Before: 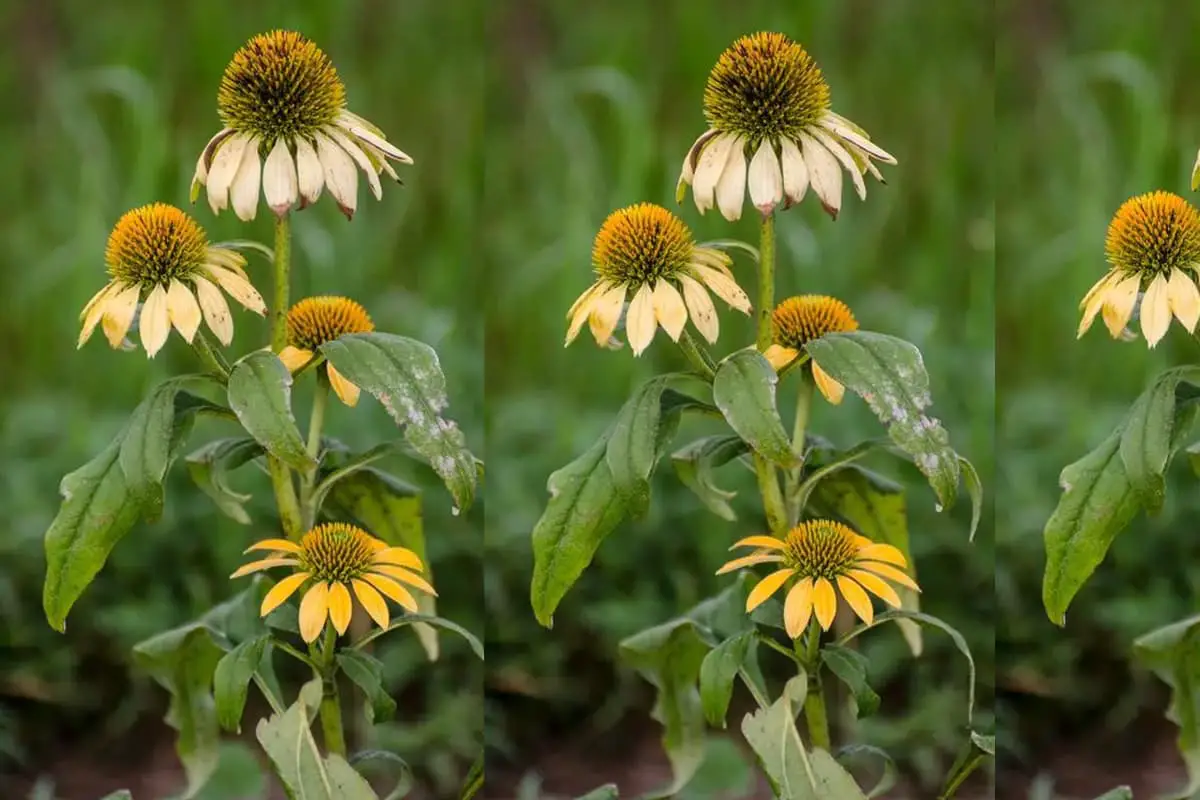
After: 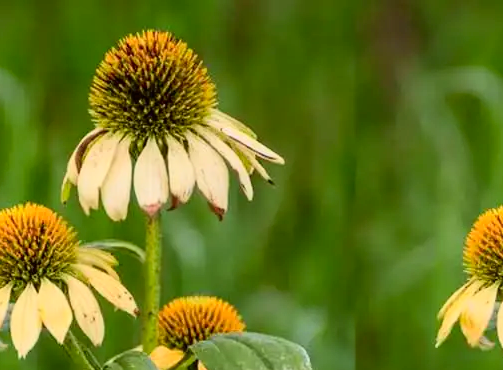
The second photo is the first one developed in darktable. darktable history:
crop and rotate: left 10.817%, top 0.062%, right 47.194%, bottom 53.626%
tone curve: curves: ch0 [(0, 0) (0.128, 0.068) (0.292, 0.274) (0.46, 0.482) (0.653, 0.717) (0.819, 0.869) (0.998, 0.969)]; ch1 [(0, 0) (0.384, 0.365) (0.463, 0.45) (0.486, 0.486) (0.503, 0.504) (0.517, 0.517) (0.549, 0.572) (0.583, 0.615) (0.672, 0.699) (0.774, 0.817) (1, 1)]; ch2 [(0, 0) (0.374, 0.344) (0.446, 0.443) (0.494, 0.5) (0.527, 0.529) (0.565, 0.591) (0.644, 0.682) (1, 1)], color space Lab, independent channels, preserve colors none
